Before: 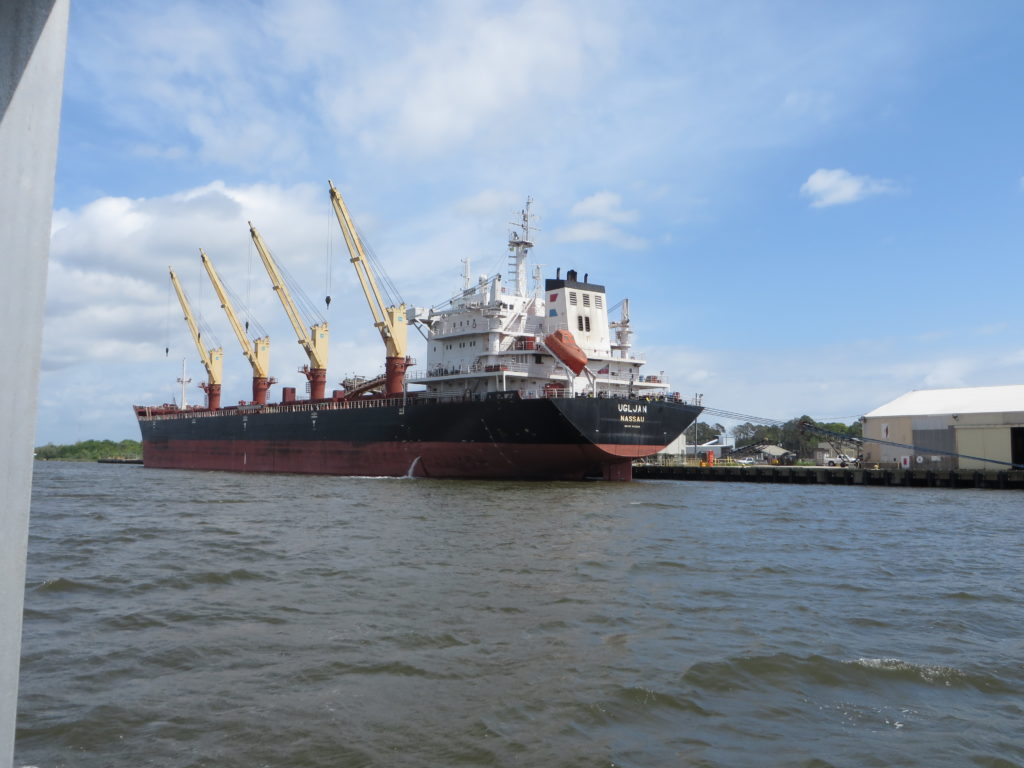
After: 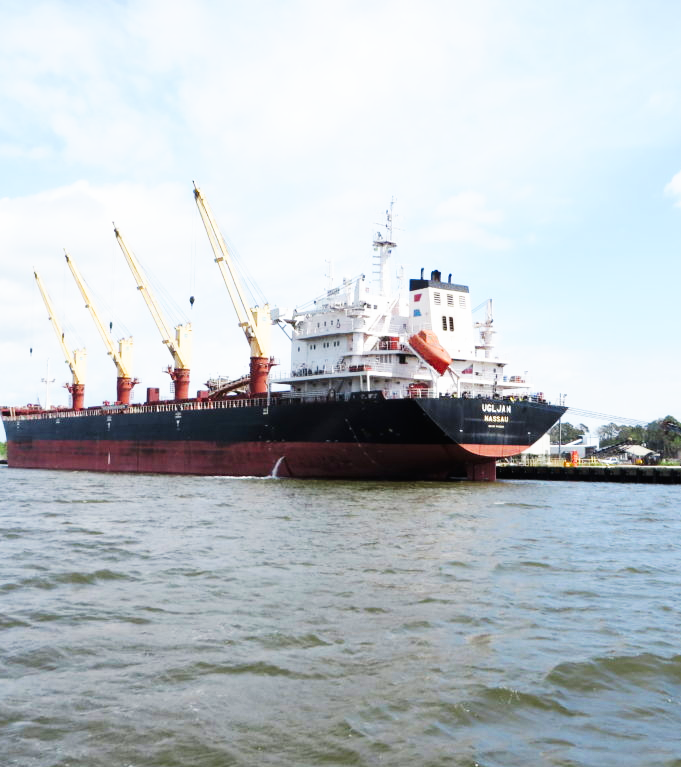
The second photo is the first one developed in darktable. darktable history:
crop and rotate: left 13.342%, right 20.062%
base curve: curves: ch0 [(0, 0) (0.007, 0.004) (0.027, 0.03) (0.046, 0.07) (0.207, 0.54) (0.442, 0.872) (0.673, 0.972) (1, 1)], preserve colors none
